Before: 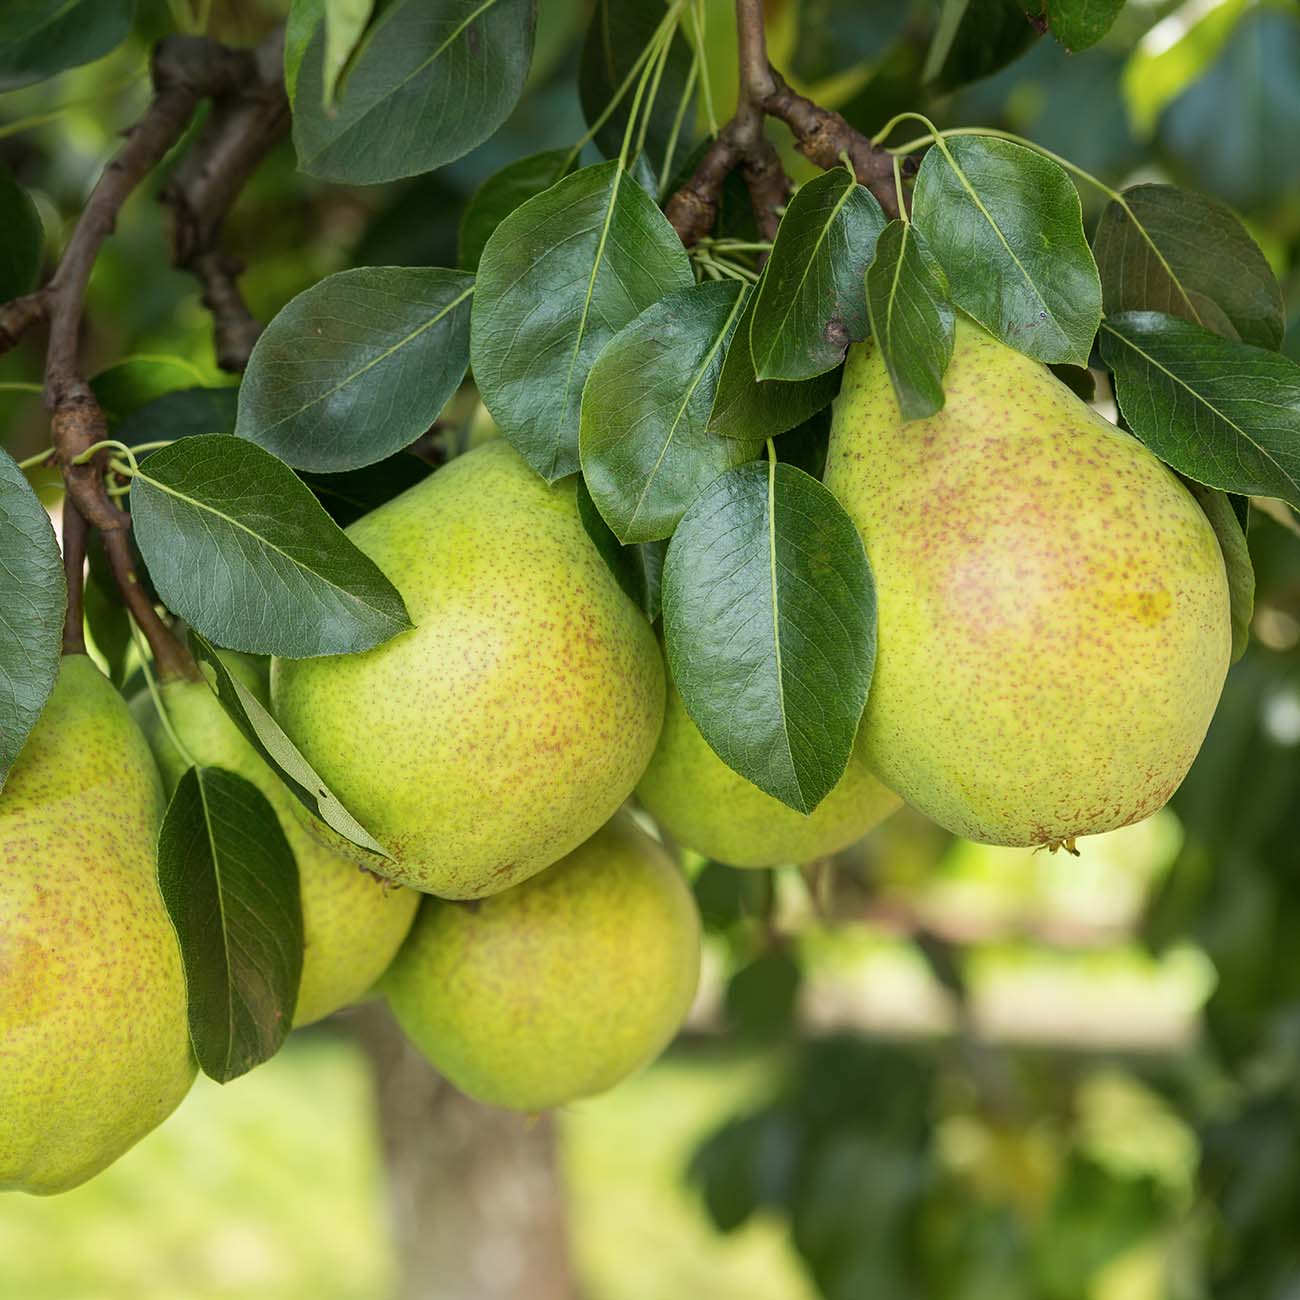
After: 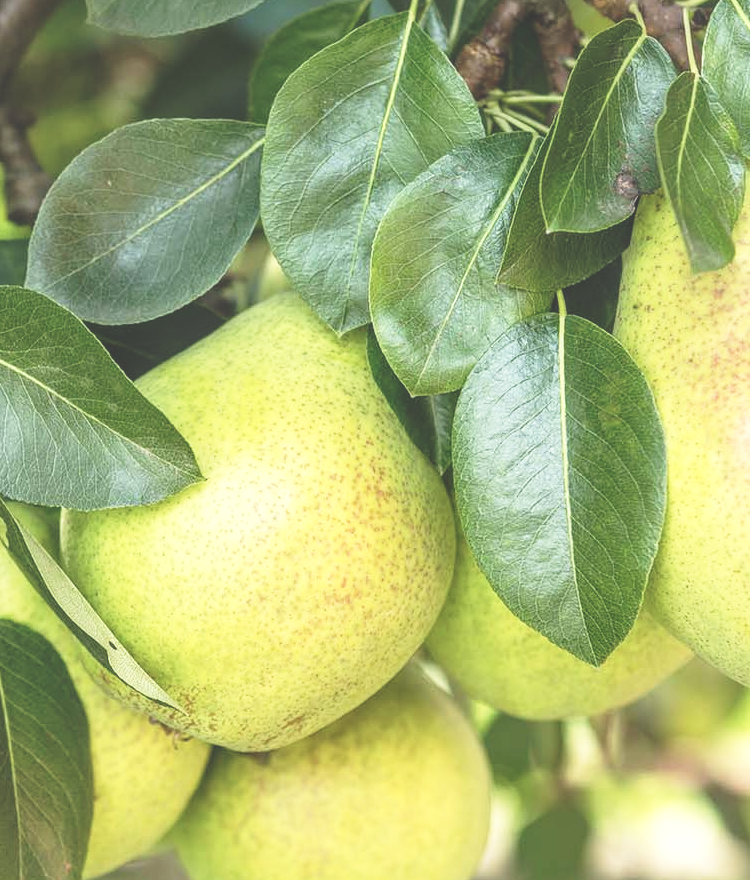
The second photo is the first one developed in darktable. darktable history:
base curve: curves: ch0 [(0, 0) (0.028, 0.03) (0.121, 0.232) (0.46, 0.748) (0.859, 0.968) (1, 1)], preserve colors none
exposure: black level correction -0.04, exposure 0.061 EV, compensate highlight preservation false
levels: gray 59.33%
local contrast: on, module defaults
crop: left 16.218%, top 11.459%, right 26.05%, bottom 20.781%
